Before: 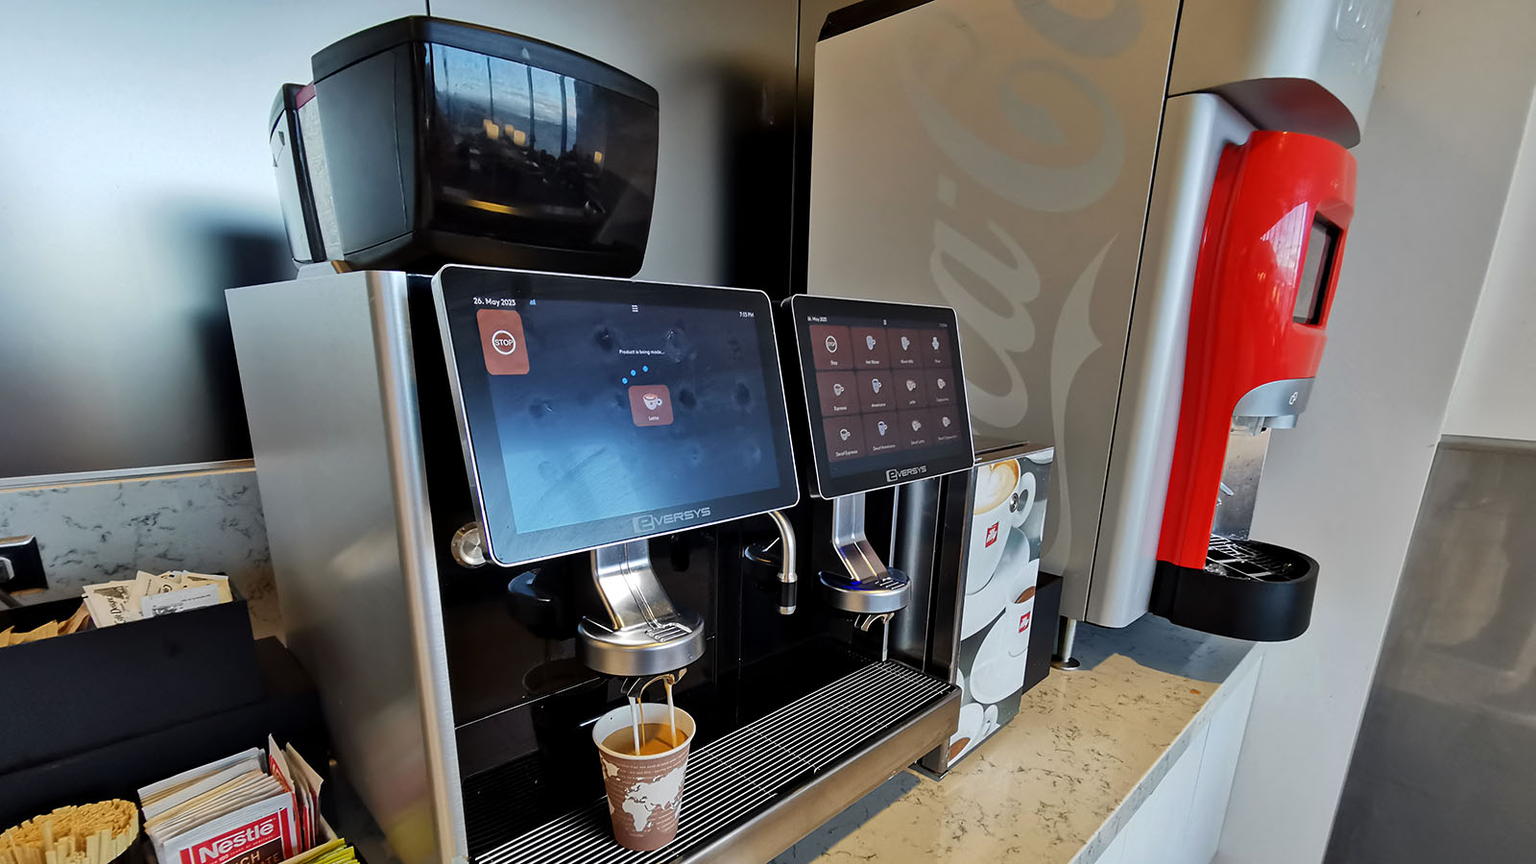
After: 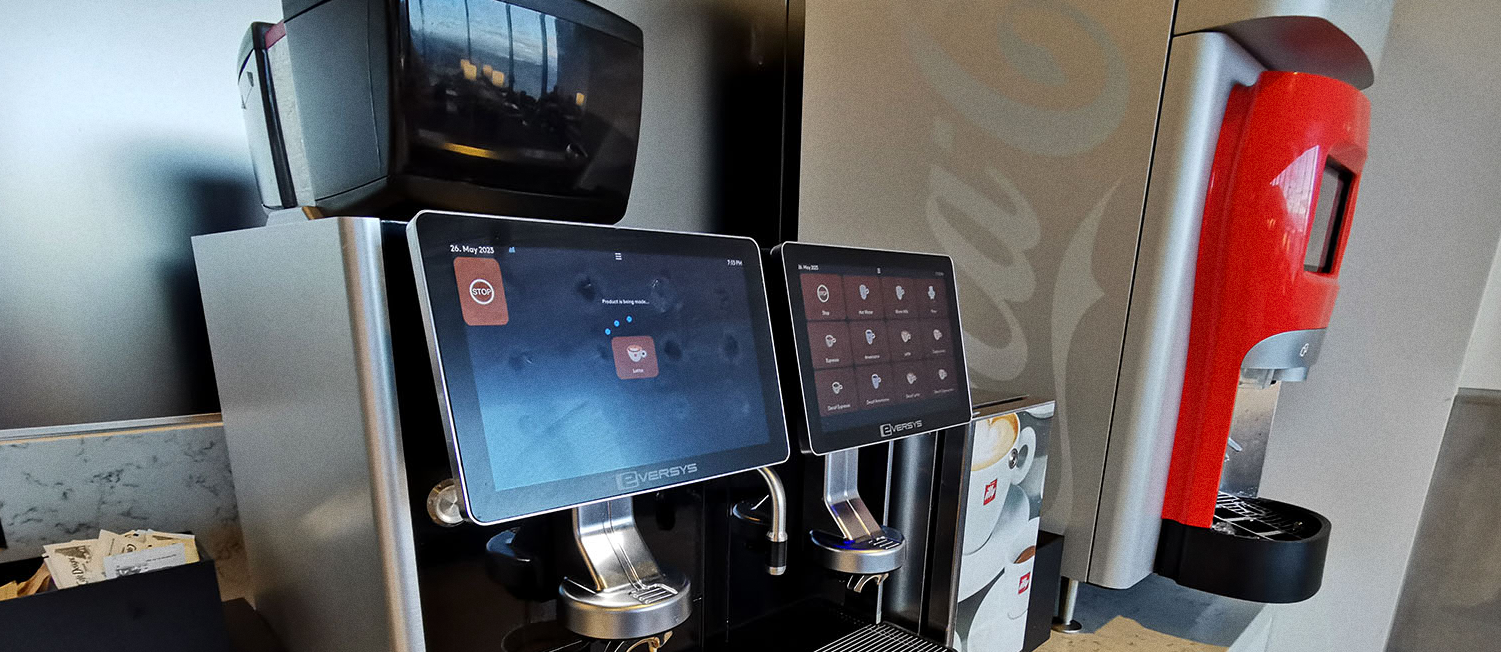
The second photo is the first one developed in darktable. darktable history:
vignetting: fall-off start 97.23%, saturation -0.024, center (-0.033, -0.042), width/height ratio 1.179, unbound false
grain: on, module defaults
crop: left 2.737%, top 7.287%, right 3.421%, bottom 20.179%
